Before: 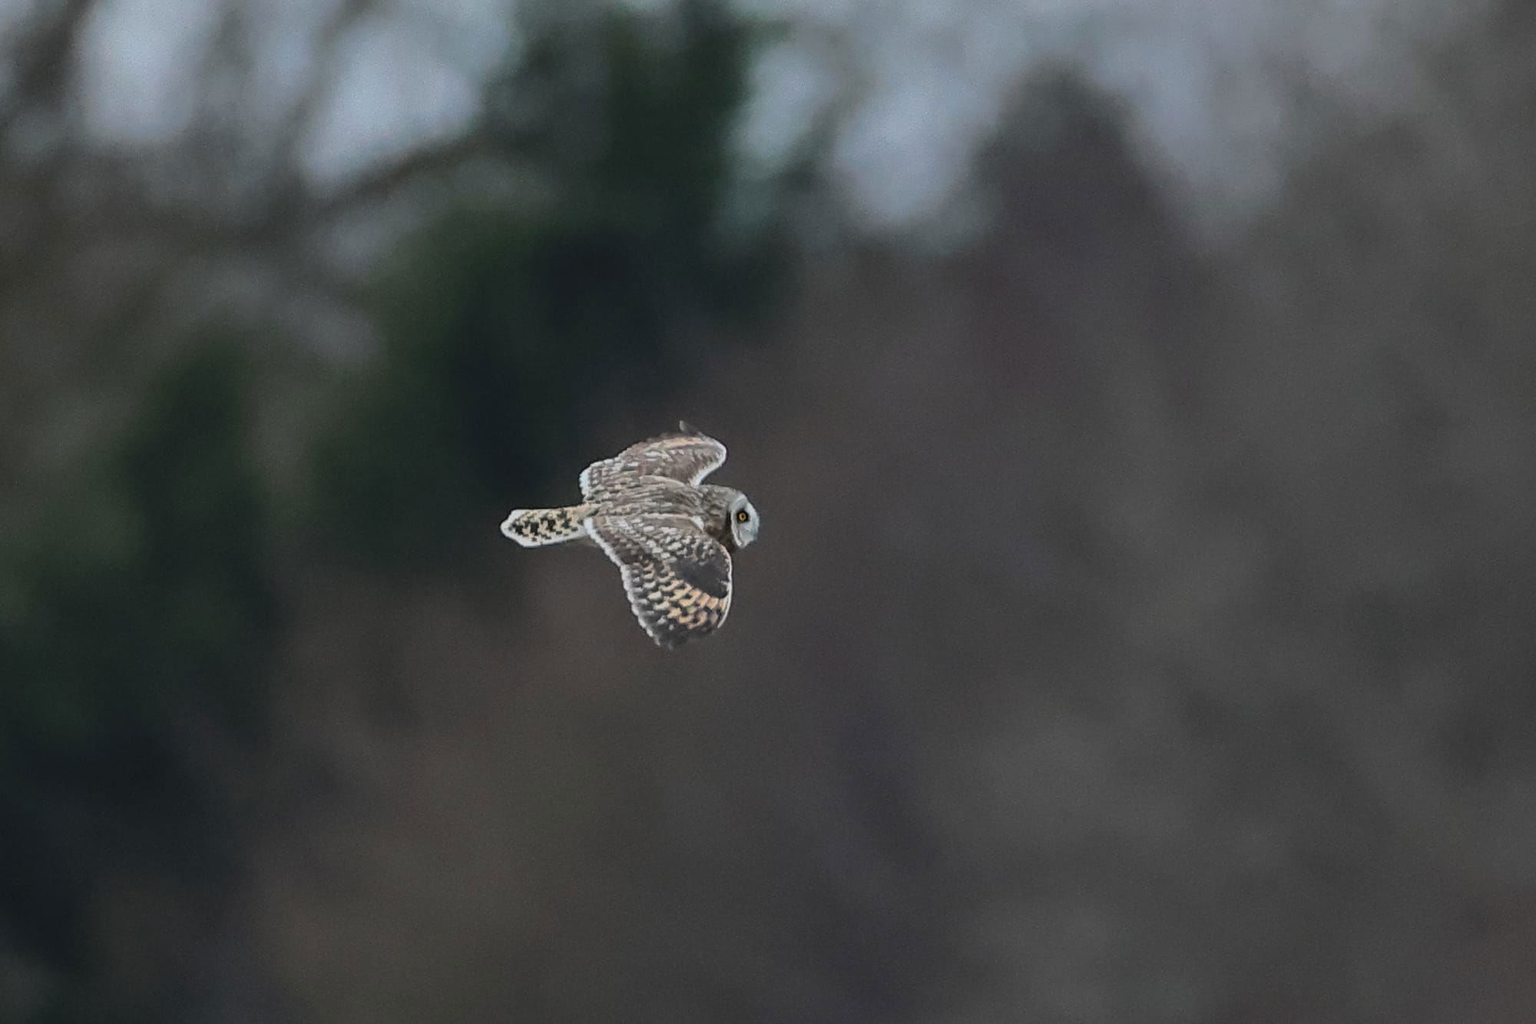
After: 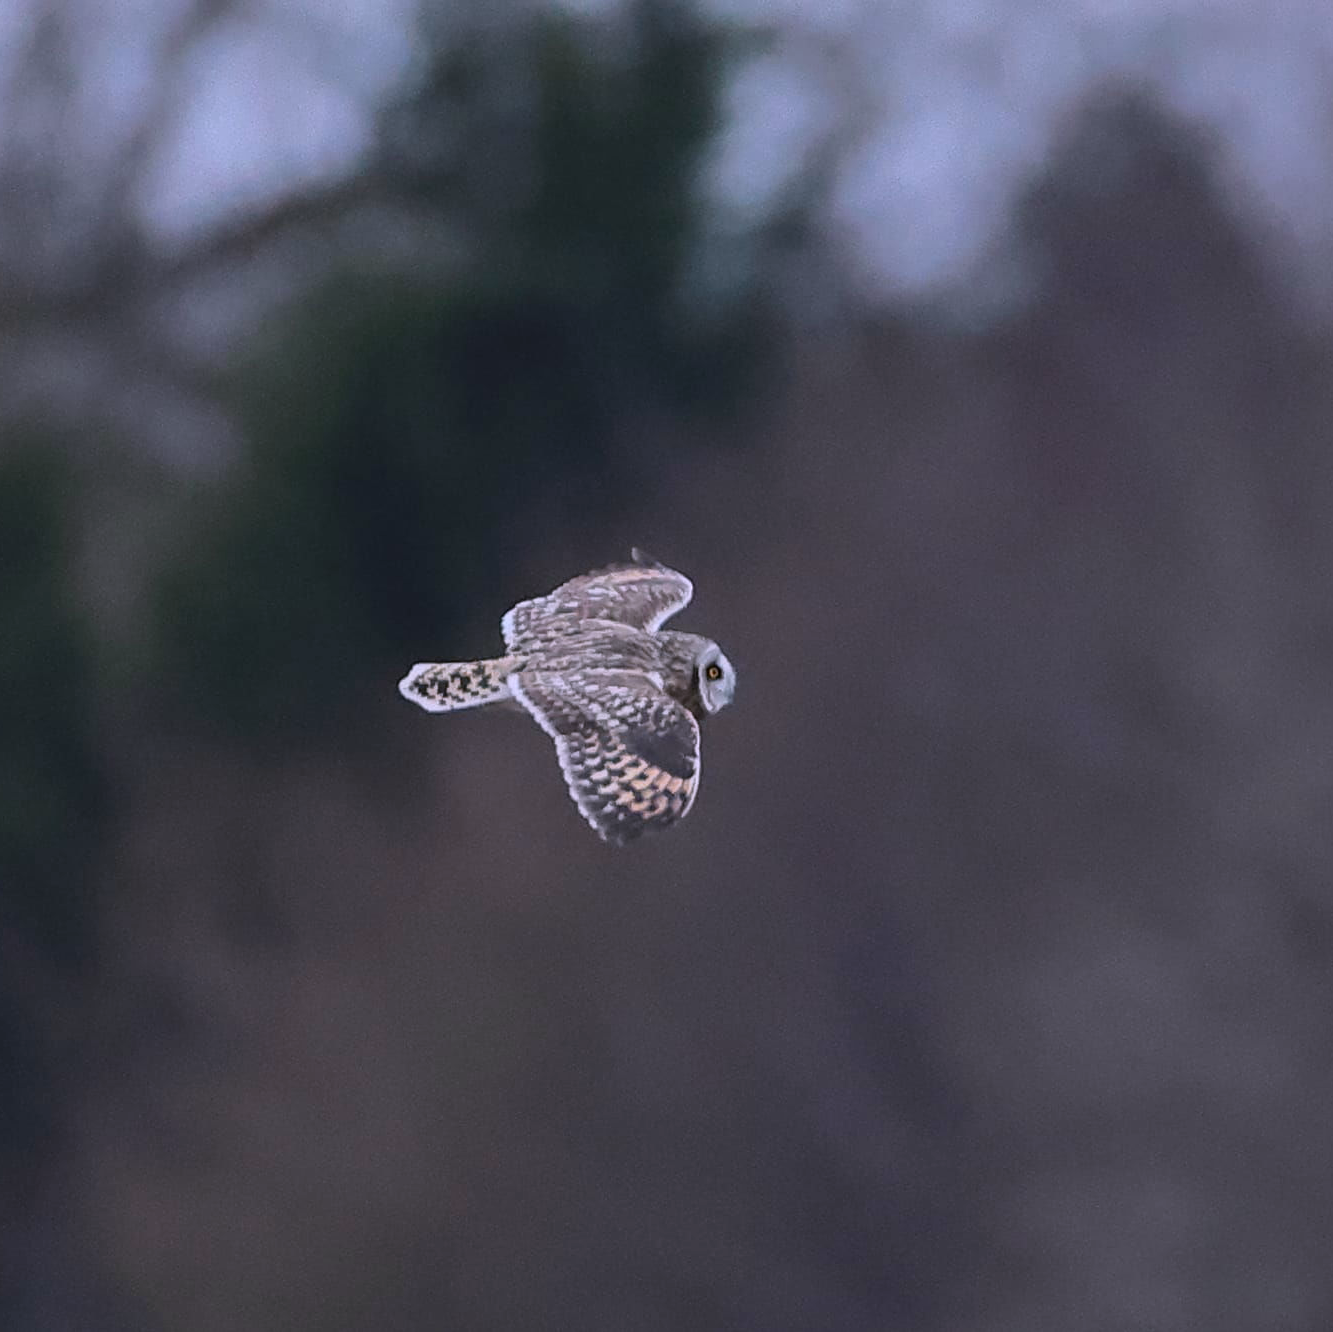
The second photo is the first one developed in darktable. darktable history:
crop and rotate: left 12.673%, right 20.66%
white balance: red 1.042, blue 1.17
